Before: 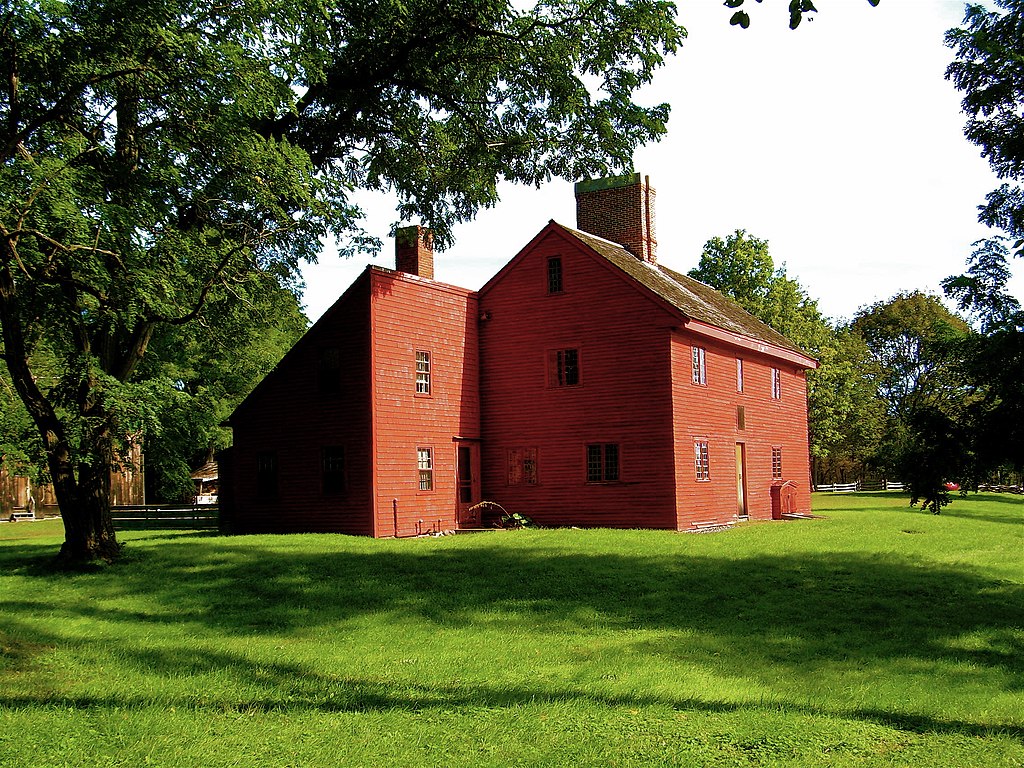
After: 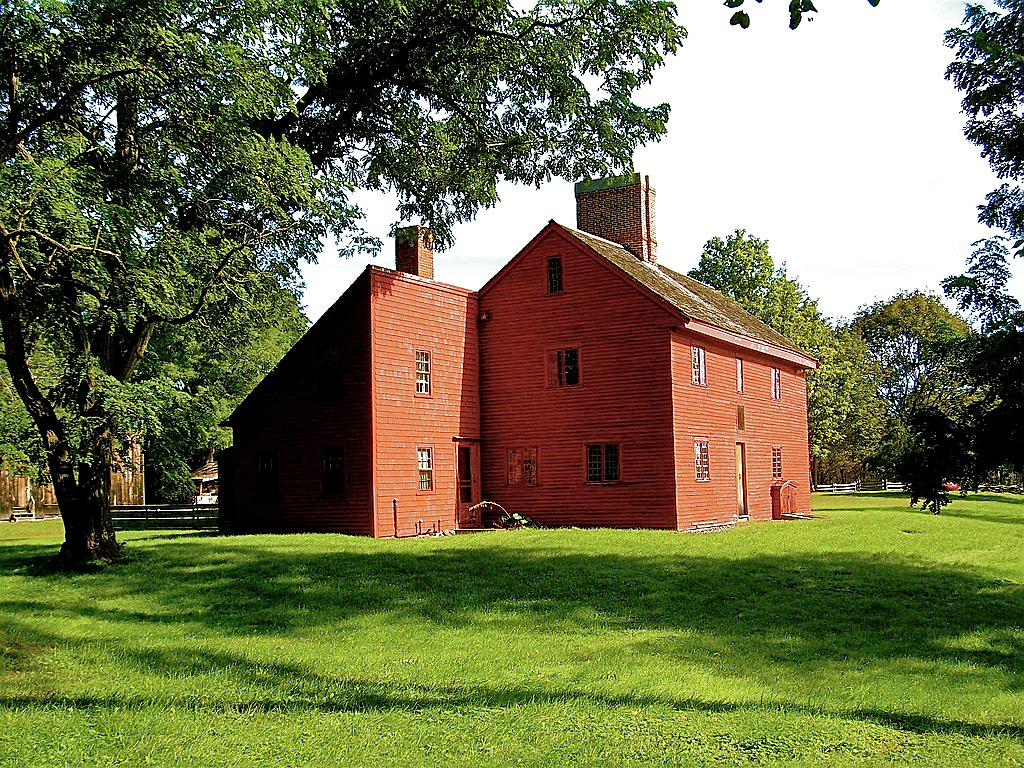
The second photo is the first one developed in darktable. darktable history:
haze removal: compatibility mode true, adaptive false
shadows and highlights: shadows 36.88, highlights -27.49, soften with gaussian
tone equalizer: edges refinement/feathering 500, mask exposure compensation -1.57 EV, preserve details no
sharpen: on, module defaults
